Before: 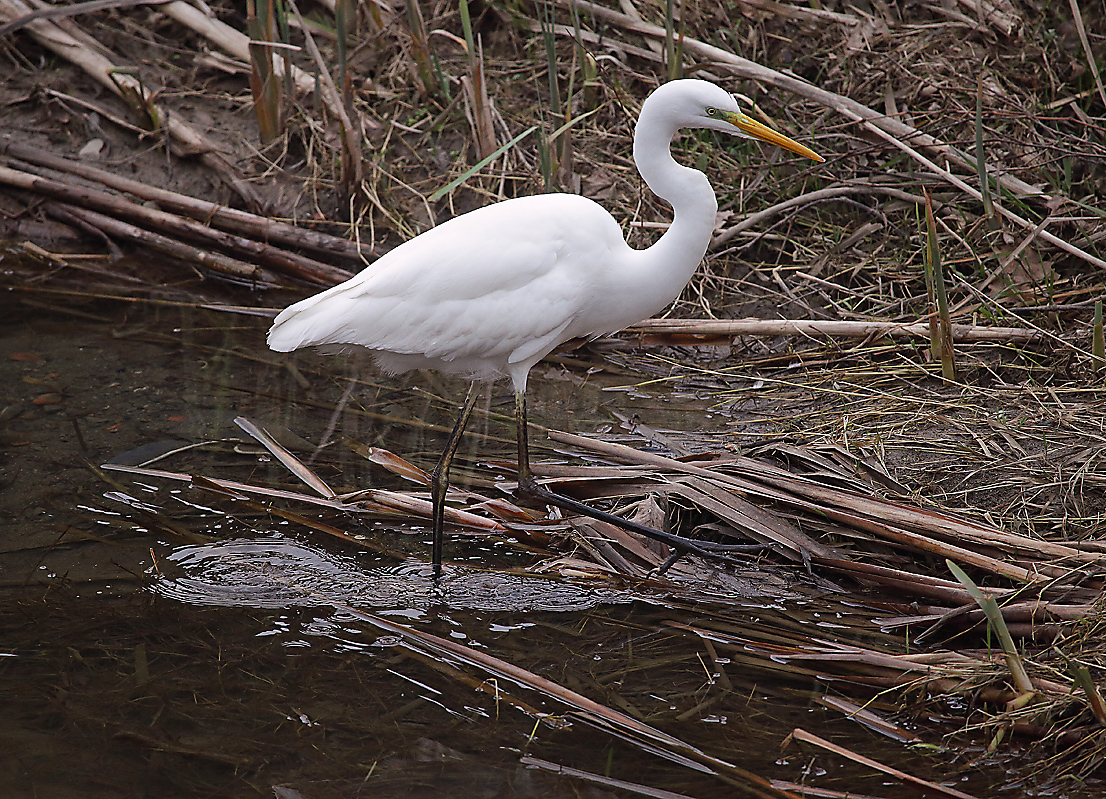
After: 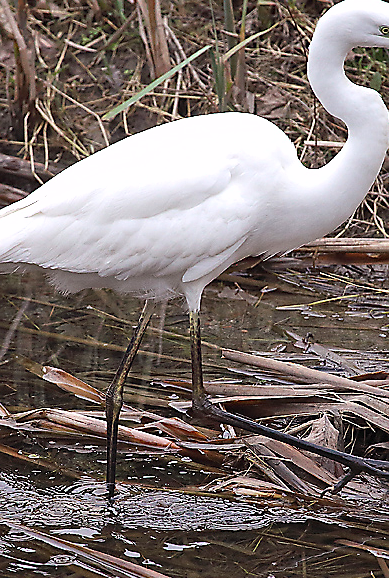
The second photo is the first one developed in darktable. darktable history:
shadows and highlights: low approximation 0.01, soften with gaussian
exposure: black level correction 0.001, exposure 0.5 EV, compensate exposure bias true, compensate highlight preservation false
sharpen: radius 1
crop and rotate: left 29.476%, top 10.214%, right 35.32%, bottom 17.333%
